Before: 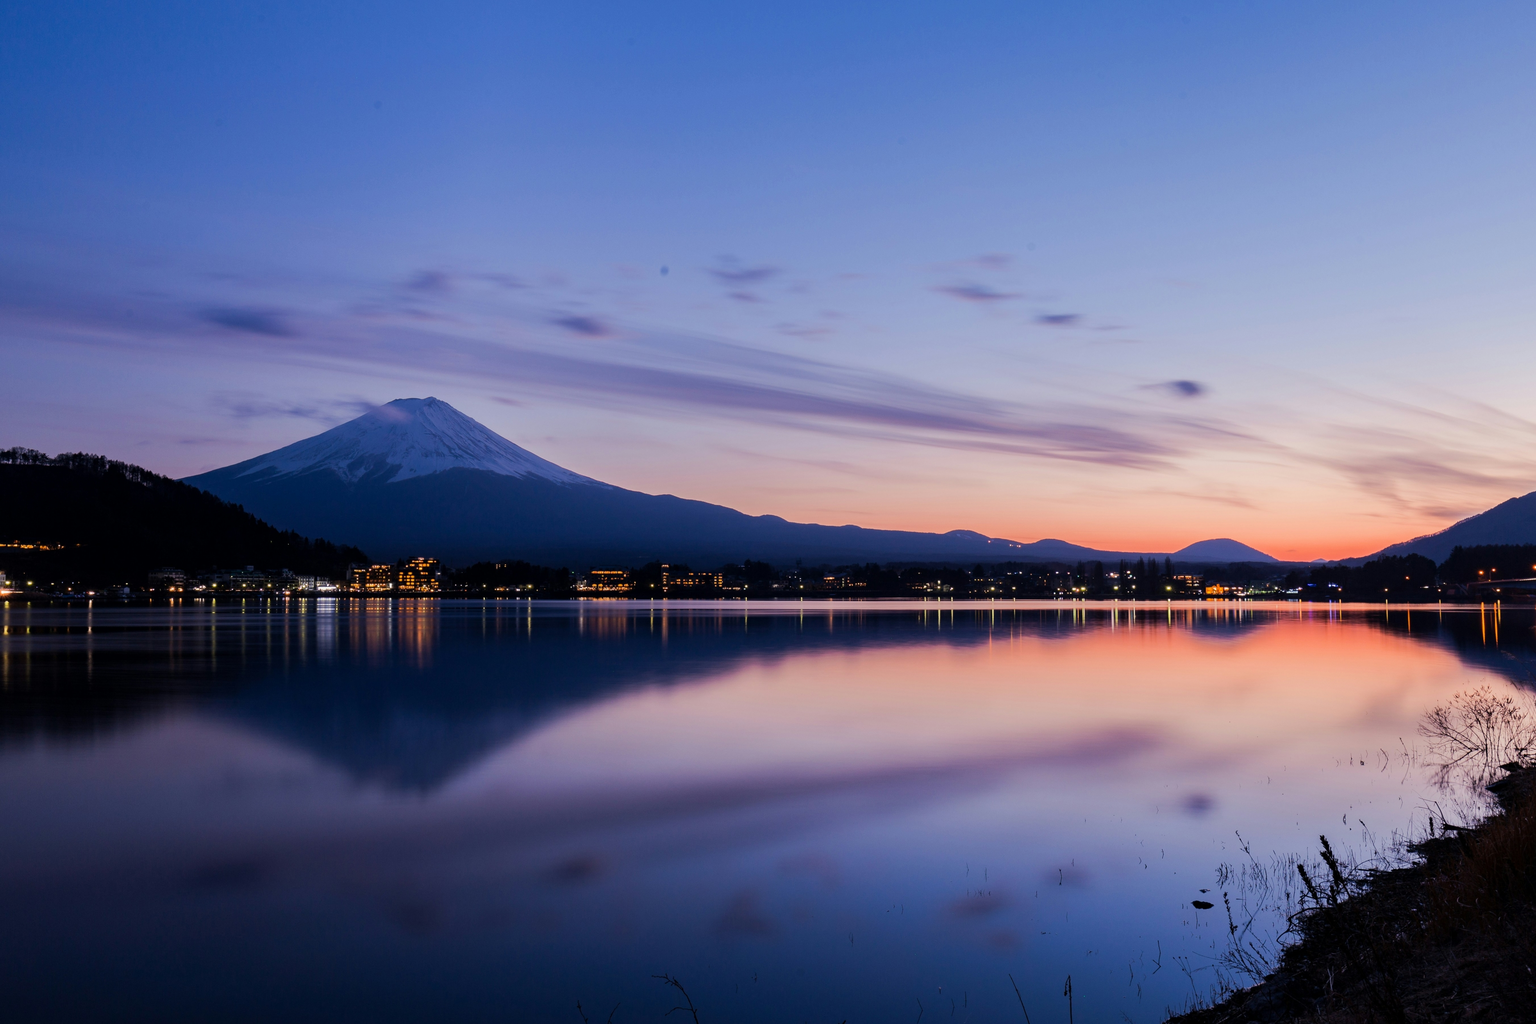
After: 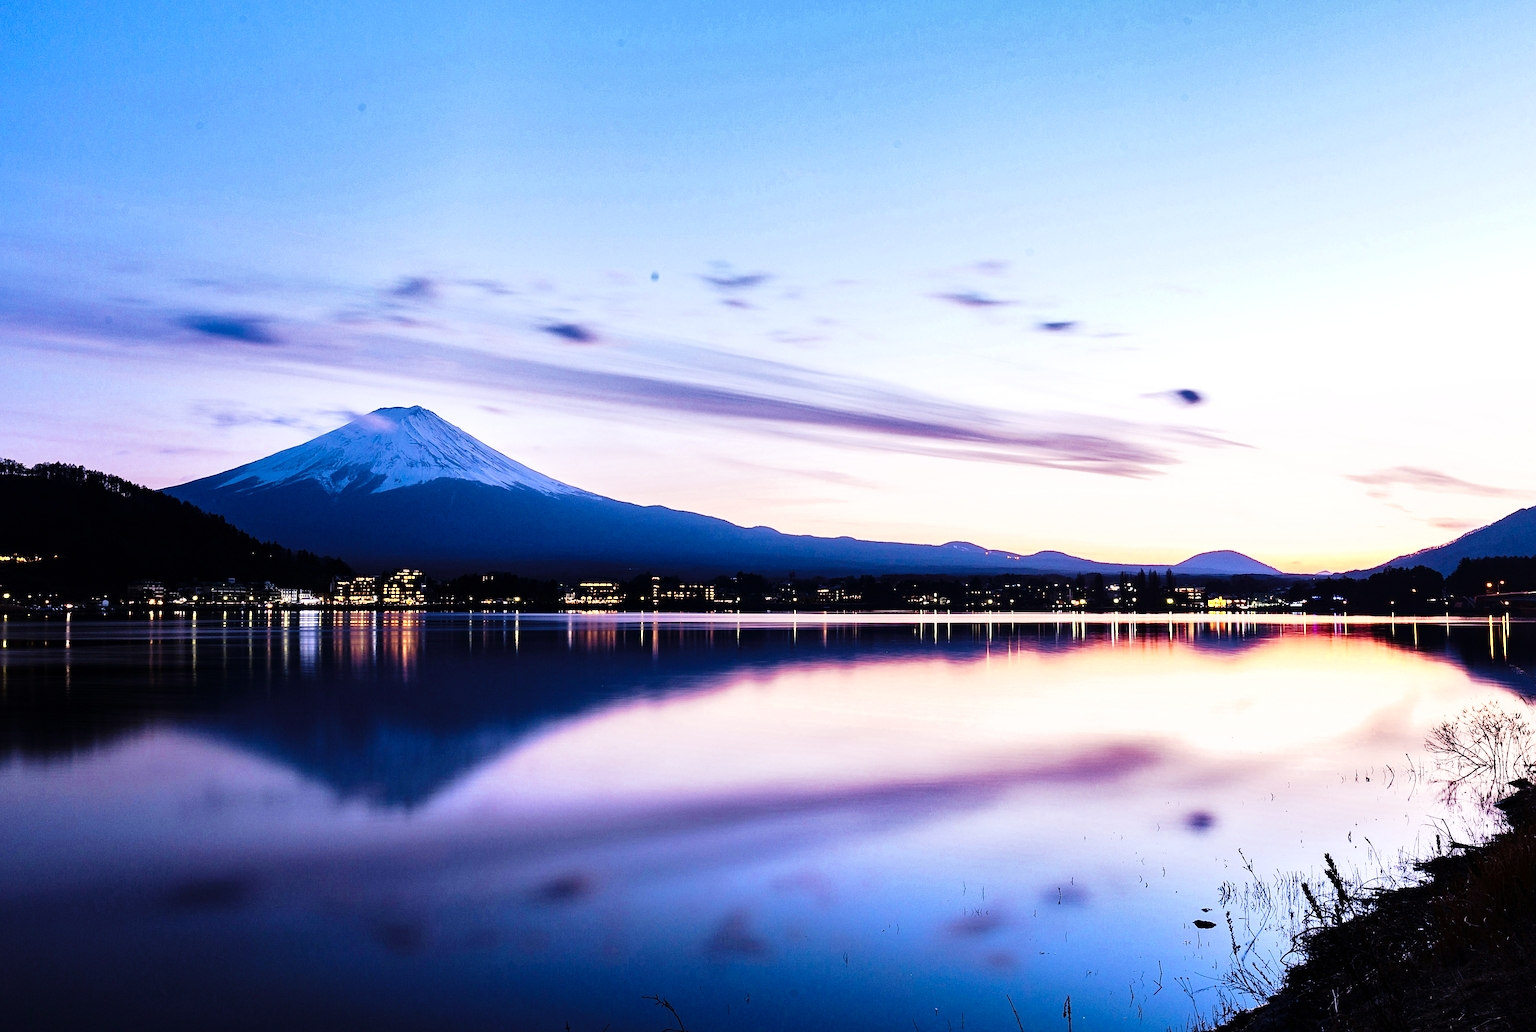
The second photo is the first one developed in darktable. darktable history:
tone curve: curves: ch0 [(0, 0) (0.153, 0.06) (1, 1)], color space Lab, linked channels, preserve colors none
crop and rotate: left 1.547%, right 0.558%, bottom 1.263%
exposure: black level correction 0, exposure 1.098 EV, compensate exposure bias true, compensate highlight preservation false
shadows and highlights: radius 108.9, shadows 23.63, highlights -59.53, low approximation 0.01, soften with gaussian
tone equalizer: on, module defaults
color zones: curves: ch0 [(0.004, 0.305) (0.261, 0.623) (0.389, 0.399) (0.708, 0.571) (0.947, 0.34)]; ch1 [(0.025, 0.645) (0.229, 0.584) (0.326, 0.551) (0.484, 0.262) (0.757, 0.643)]
sharpen: on, module defaults
base curve: curves: ch0 [(0, 0) (0.028, 0.03) (0.121, 0.232) (0.46, 0.748) (0.859, 0.968) (1, 1)], preserve colors none
